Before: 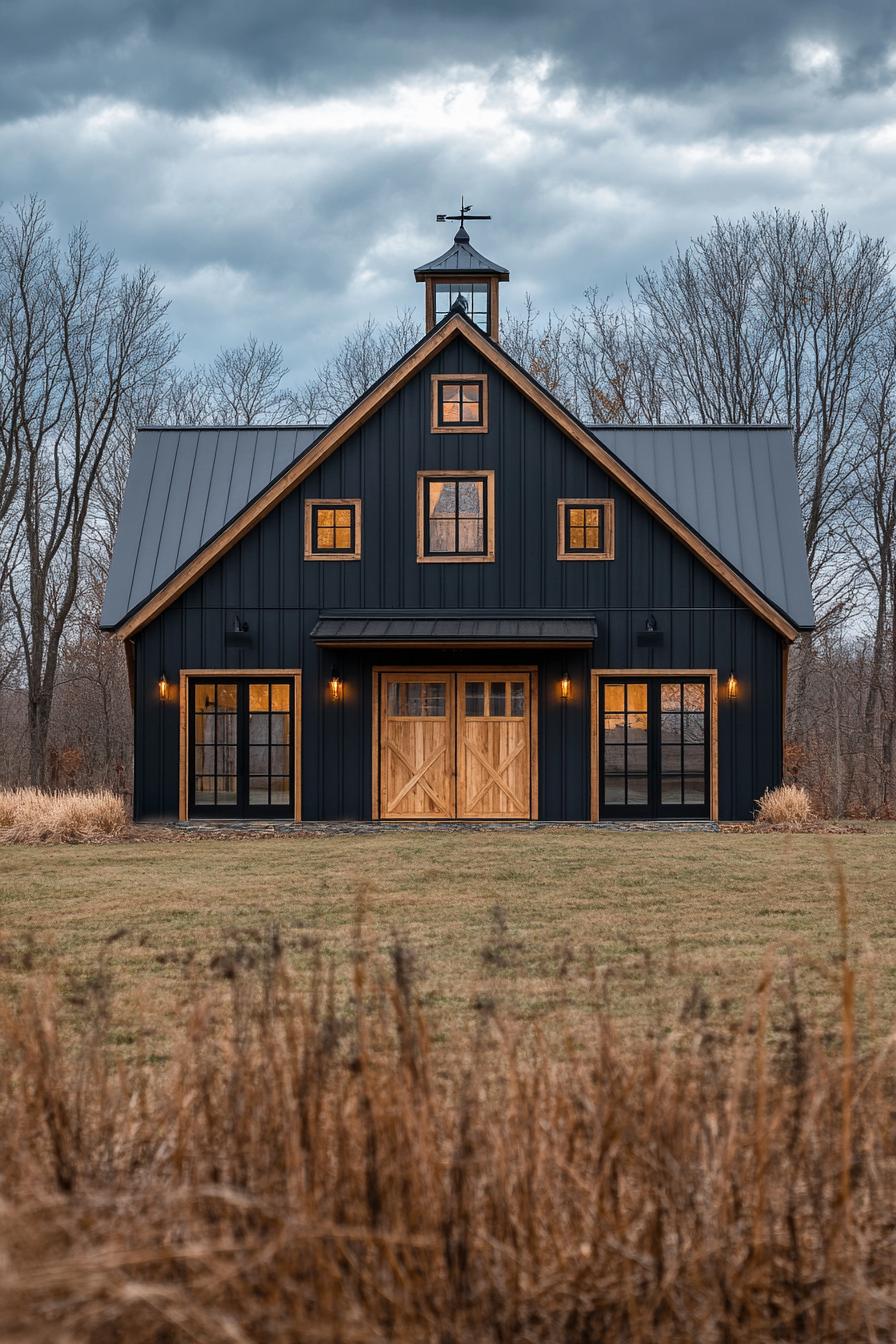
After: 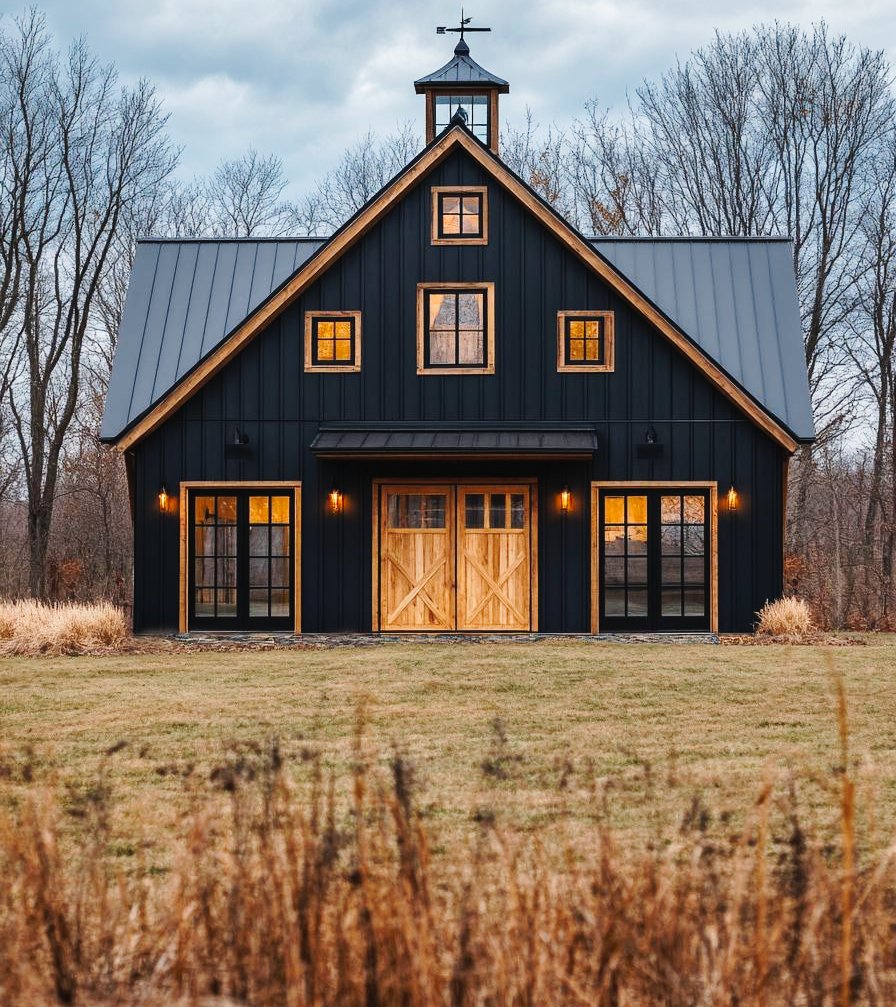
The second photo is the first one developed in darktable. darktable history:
tone curve: curves: ch0 [(0, 0.023) (0.103, 0.087) (0.295, 0.297) (0.445, 0.531) (0.553, 0.665) (0.735, 0.843) (0.994, 1)]; ch1 [(0, 0) (0.427, 0.346) (0.456, 0.426) (0.484, 0.483) (0.509, 0.514) (0.535, 0.56) (0.581, 0.632) (0.646, 0.715) (1, 1)]; ch2 [(0, 0) (0.369, 0.388) (0.449, 0.431) (0.501, 0.495) (0.533, 0.518) (0.572, 0.612) (0.677, 0.752) (1, 1)], preserve colors none
crop: top 14.003%, bottom 11.07%
contrast equalizer: octaves 7, y [[0.5 ×4, 0.483, 0.43], [0.5 ×6], [0.5 ×6], [0 ×6], [0 ×6]]
